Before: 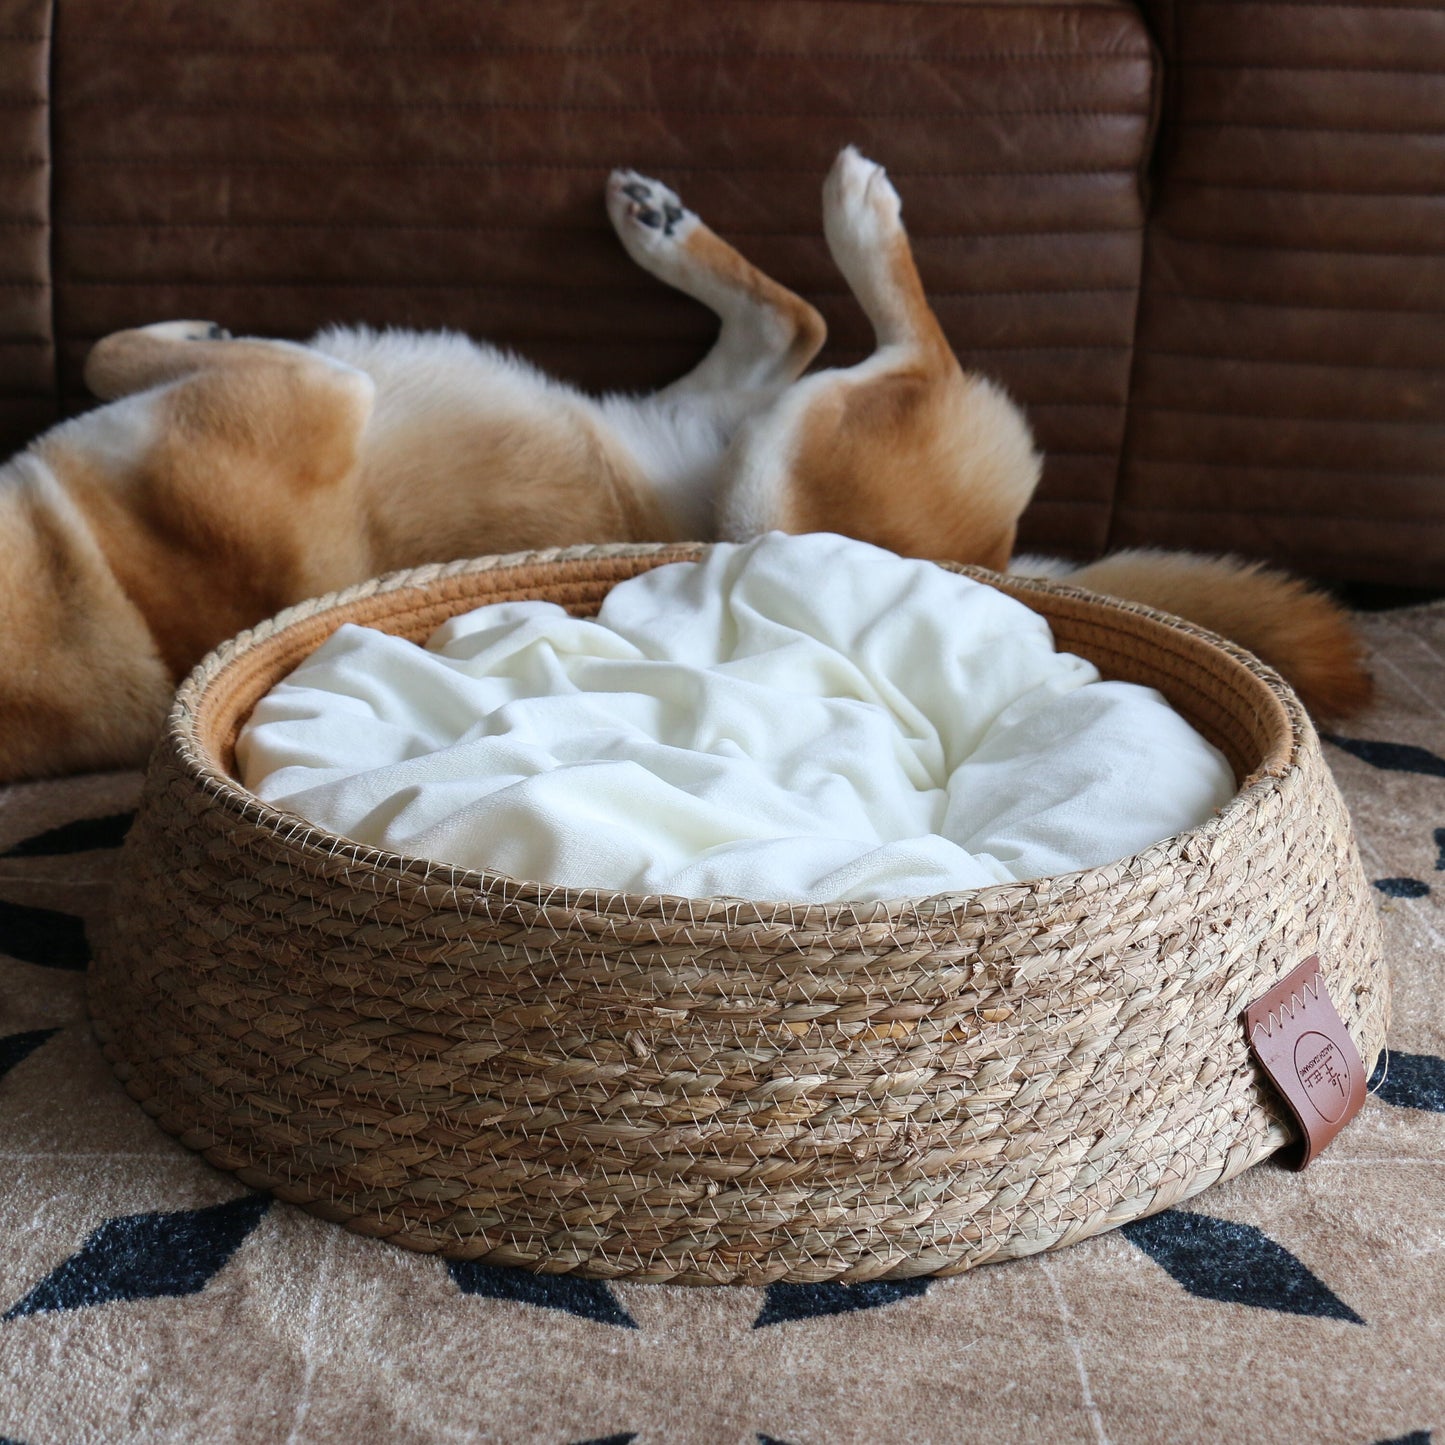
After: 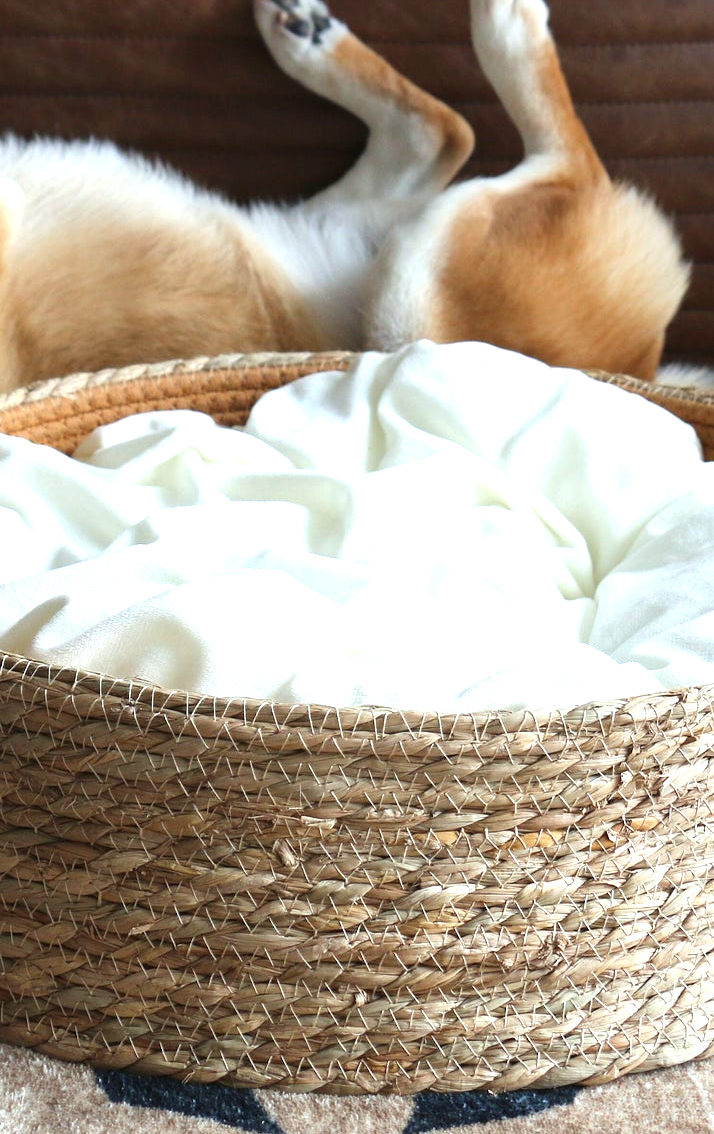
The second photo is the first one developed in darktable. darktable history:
crop and rotate: angle 0.02°, left 24.353%, top 13.219%, right 26.156%, bottom 8.224%
color correction: highlights a* -2.68, highlights b* 2.57
exposure: black level correction 0, exposure 0.953 EV, compensate exposure bias true, compensate highlight preservation false
